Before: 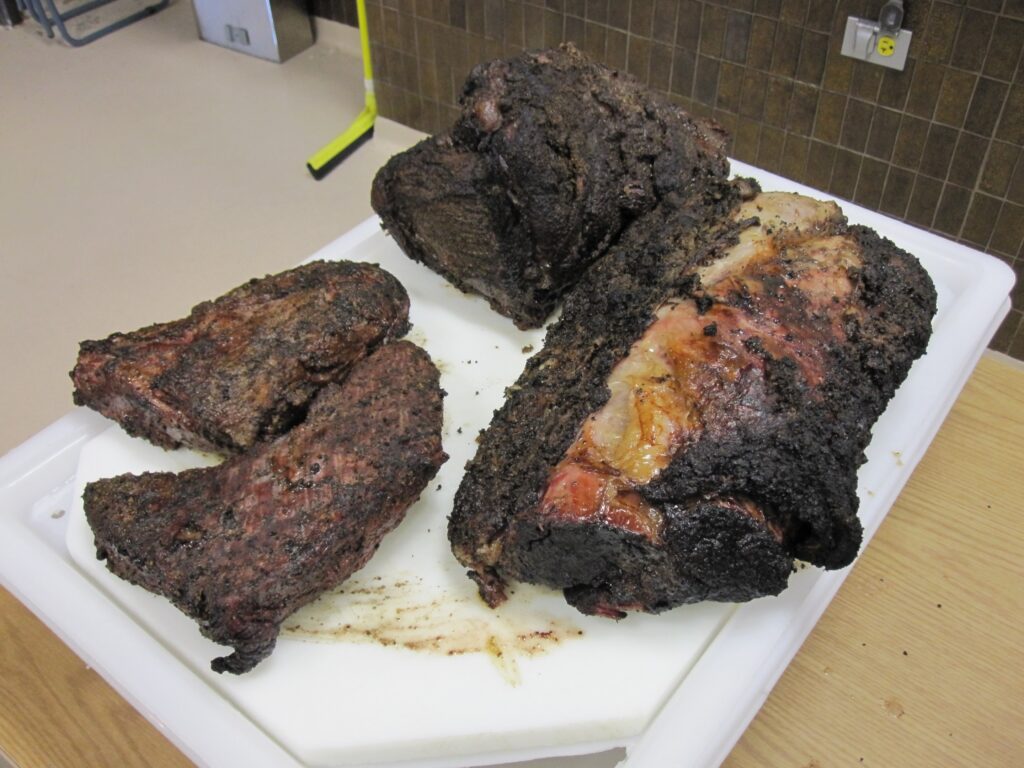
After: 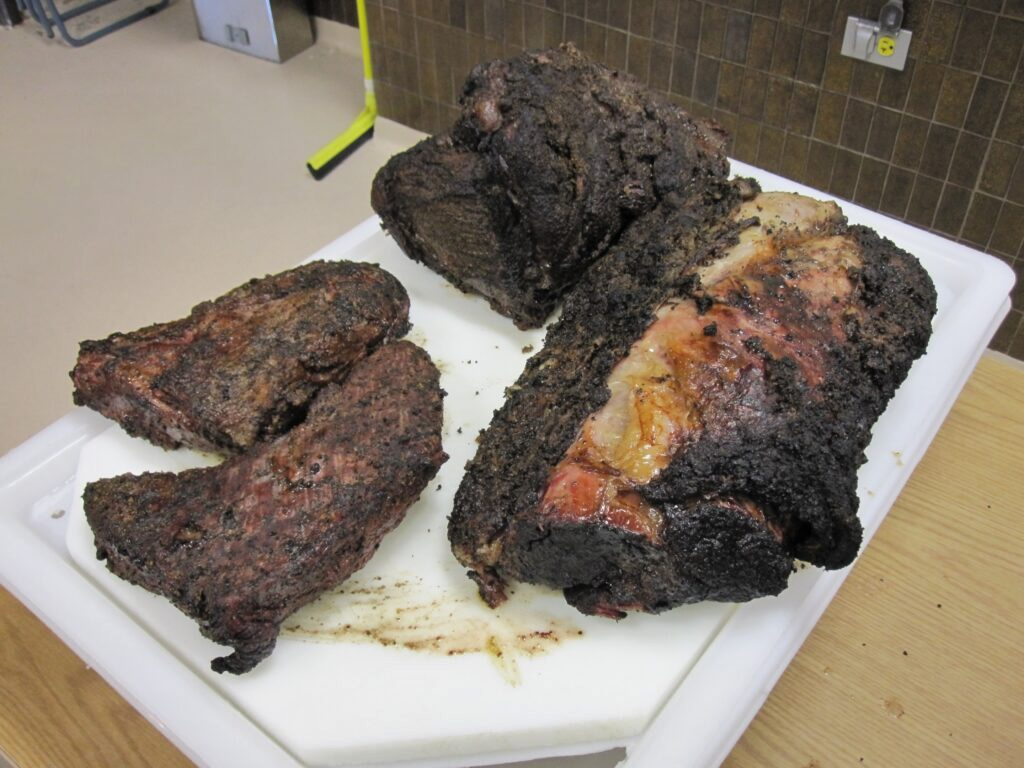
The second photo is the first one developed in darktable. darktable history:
shadows and highlights: shadows 12.93, white point adjustment 1.11, soften with gaussian
